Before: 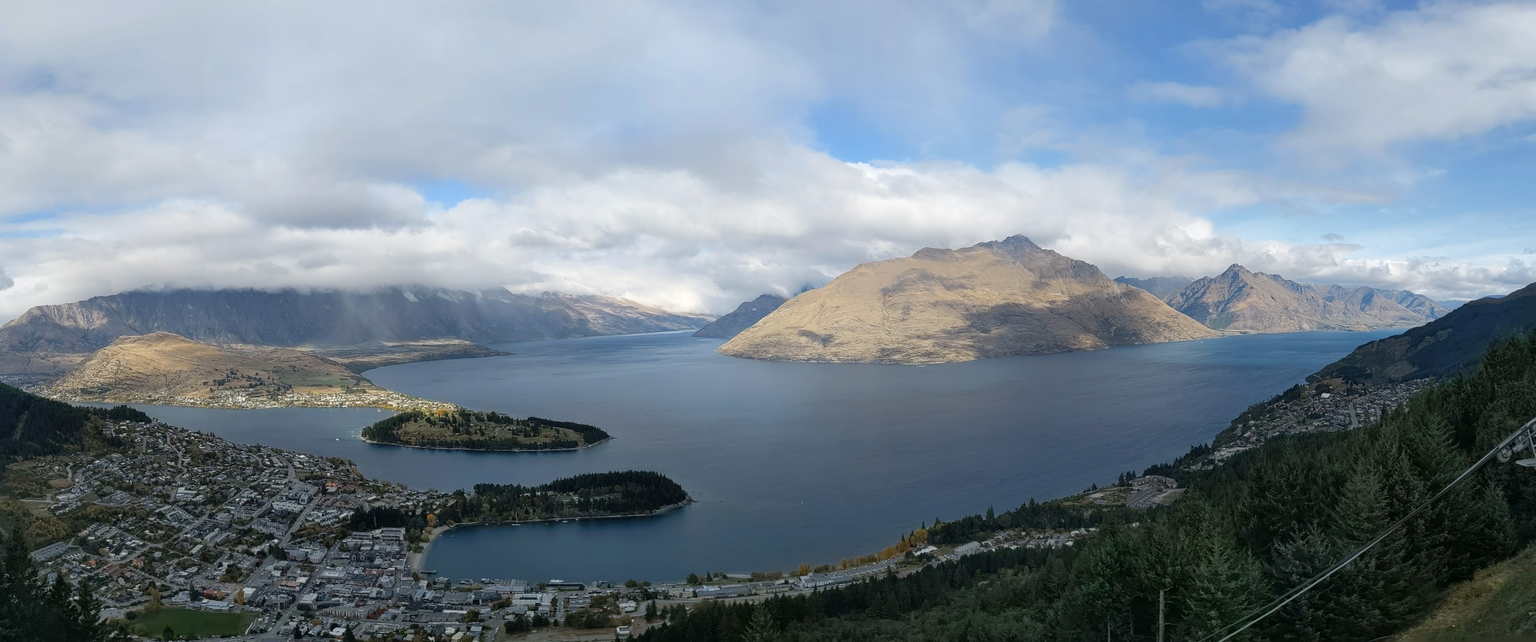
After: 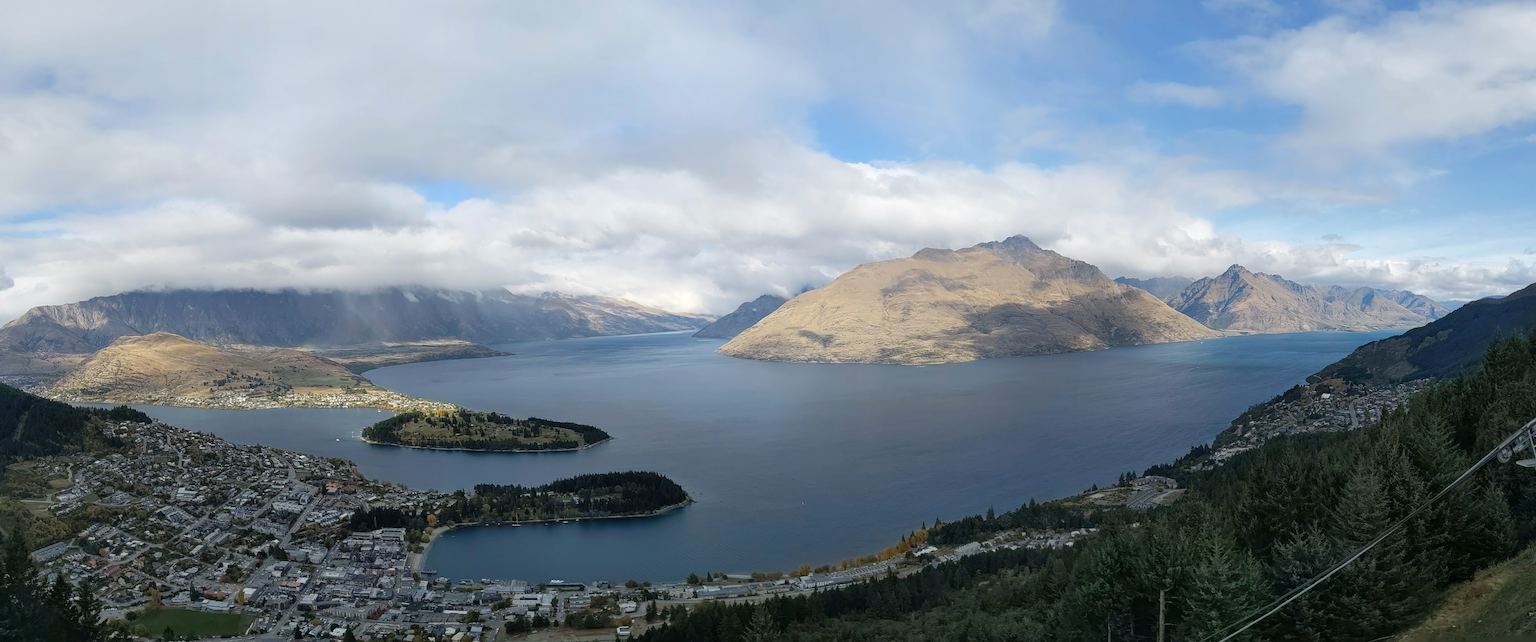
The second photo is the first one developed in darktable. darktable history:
shadows and highlights: radius 329.5, shadows 55.17, highlights -99.28, compress 94.44%, soften with gaussian
base curve: curves: ch0 [(0, 0) (0.472, 0.508) (1, 1)], preserve colors none
